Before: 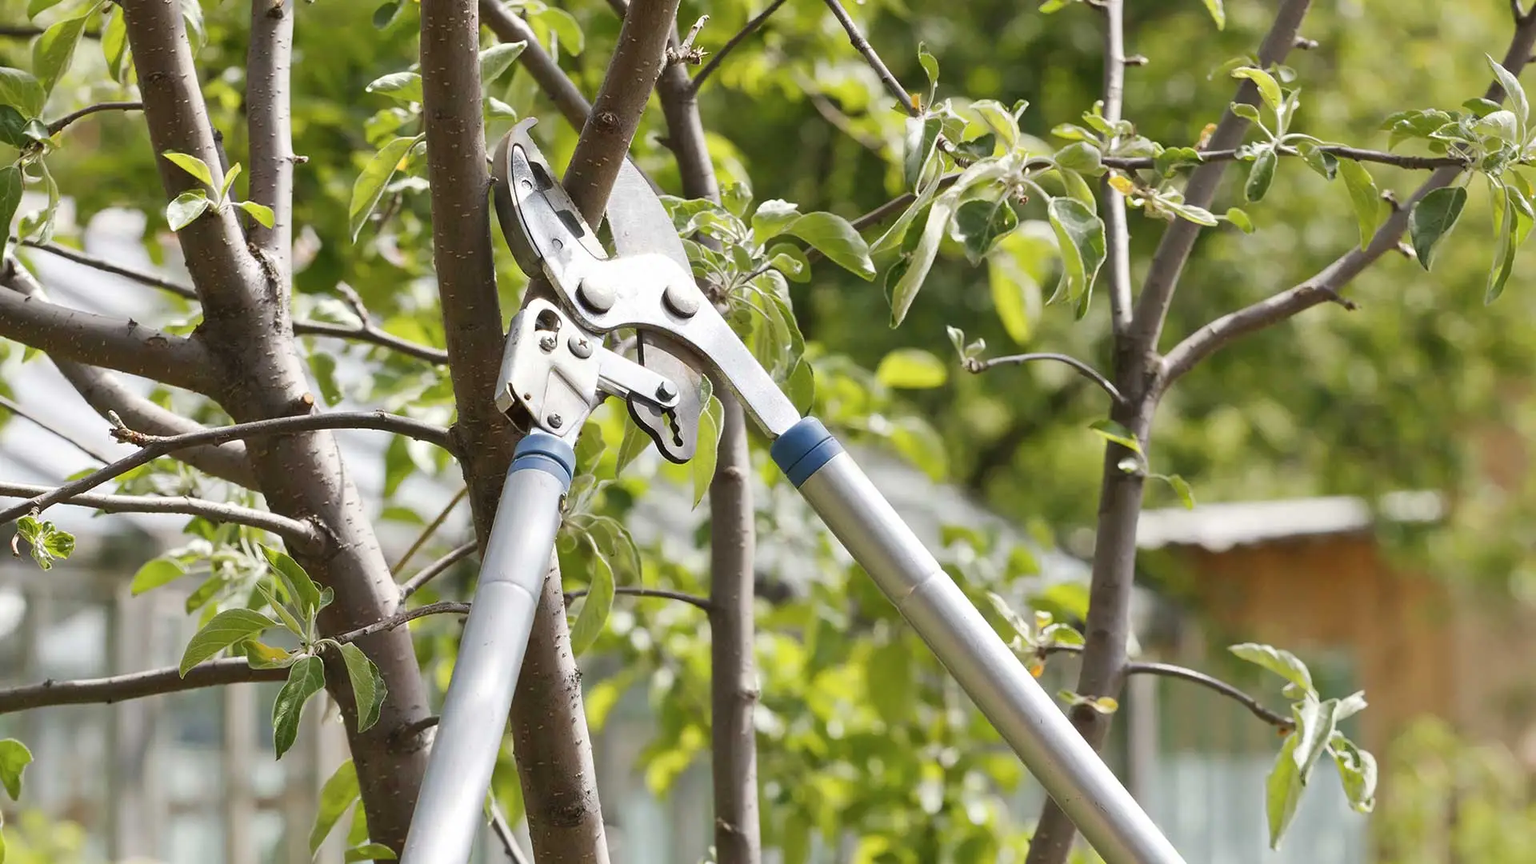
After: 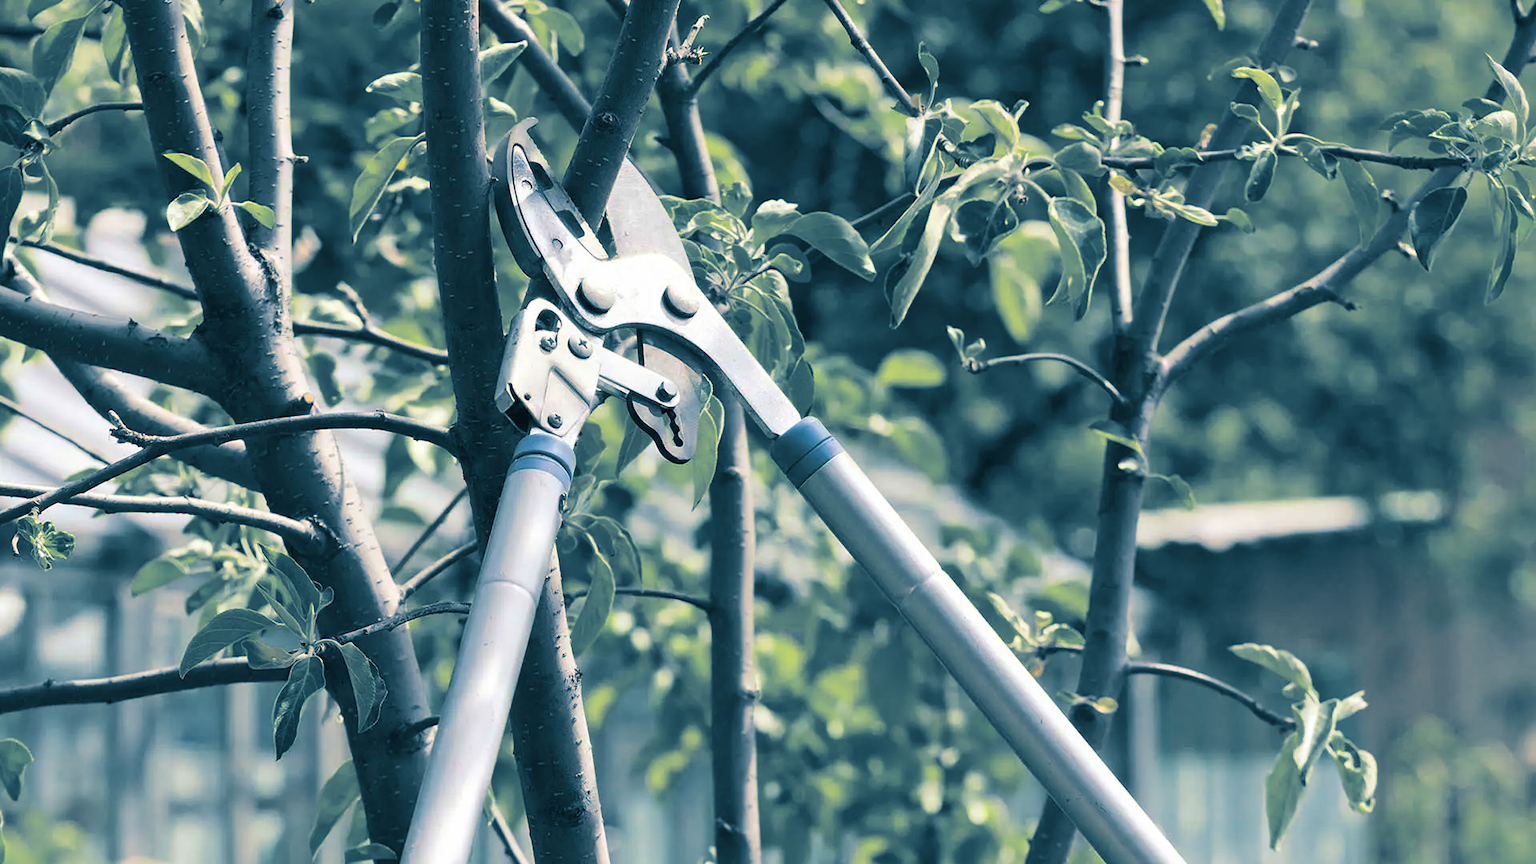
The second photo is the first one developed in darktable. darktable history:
split-toning: shadows › hue 212.4°, balance -70
color balance rgb: linear chroma grading › global chroma 15%, perceptual saturation grading › global saturation 30%
